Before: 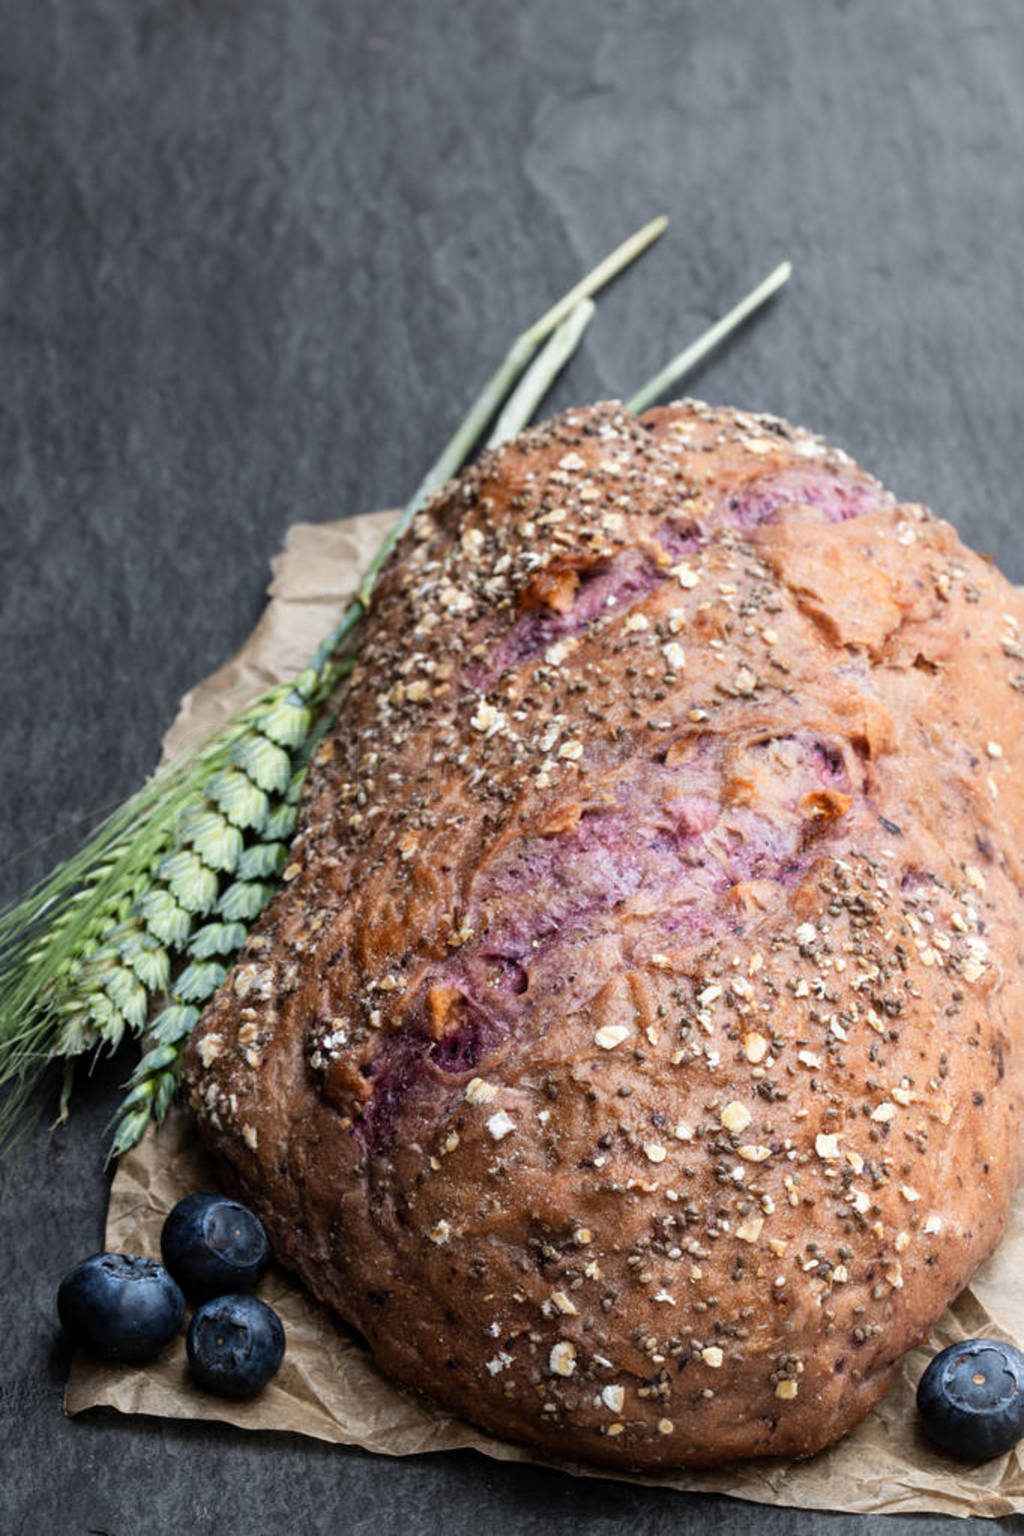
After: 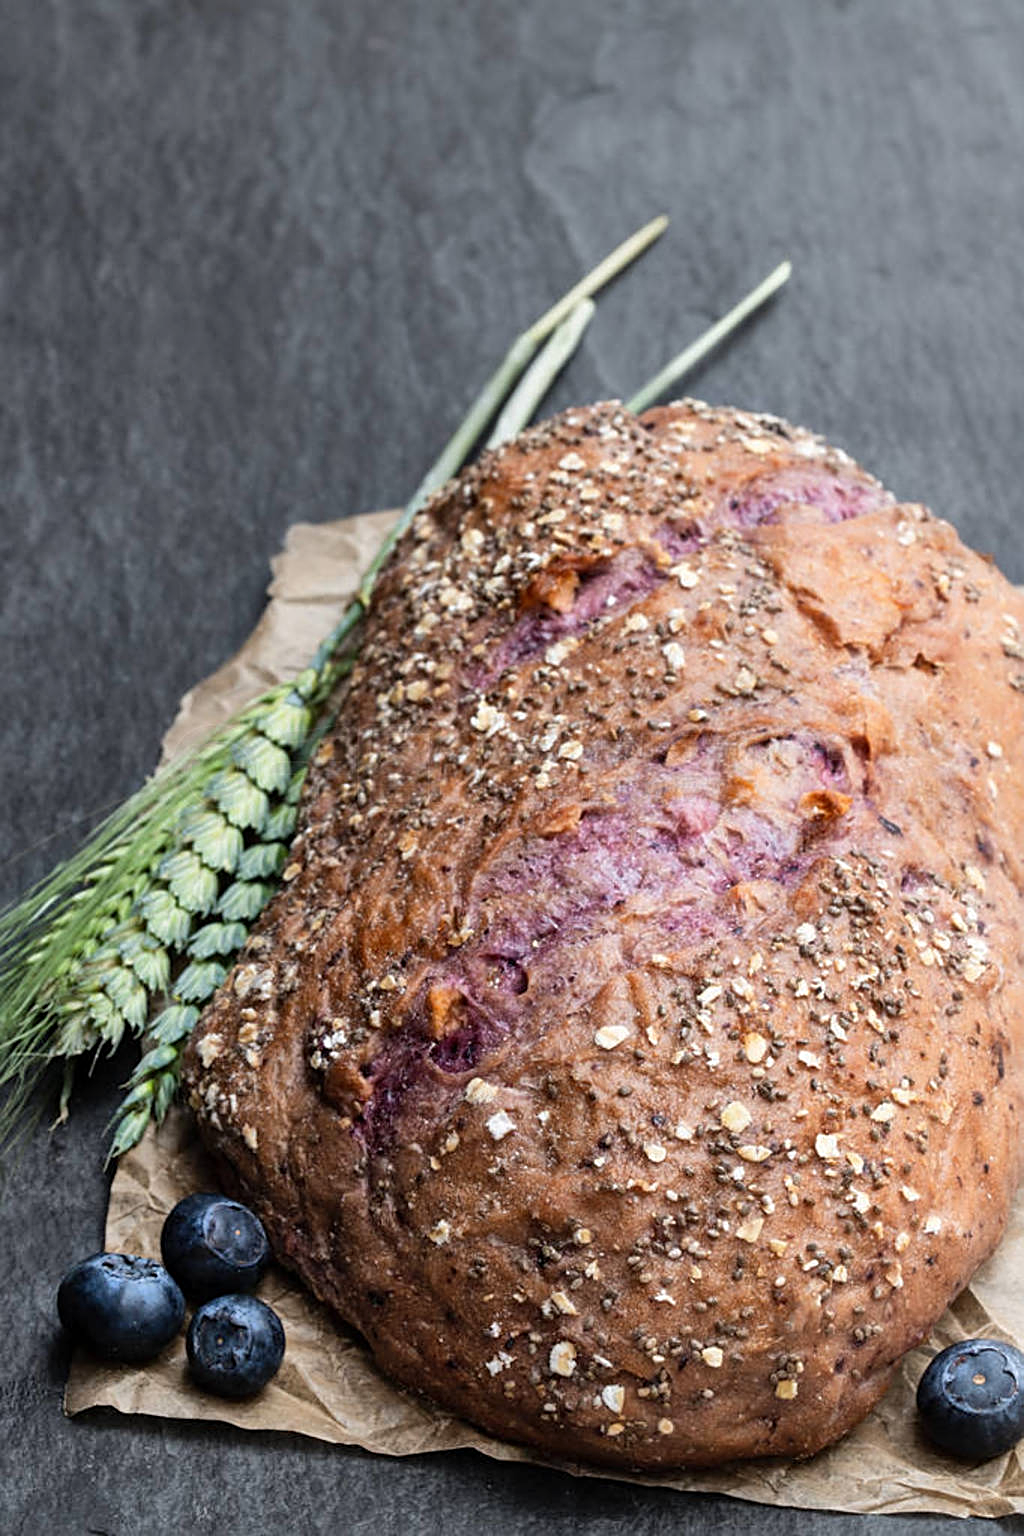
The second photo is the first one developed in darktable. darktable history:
sharpen: on, module defaults
shadows and highlights: shadows 52.34, highlights -28.23, soften with gaussian
